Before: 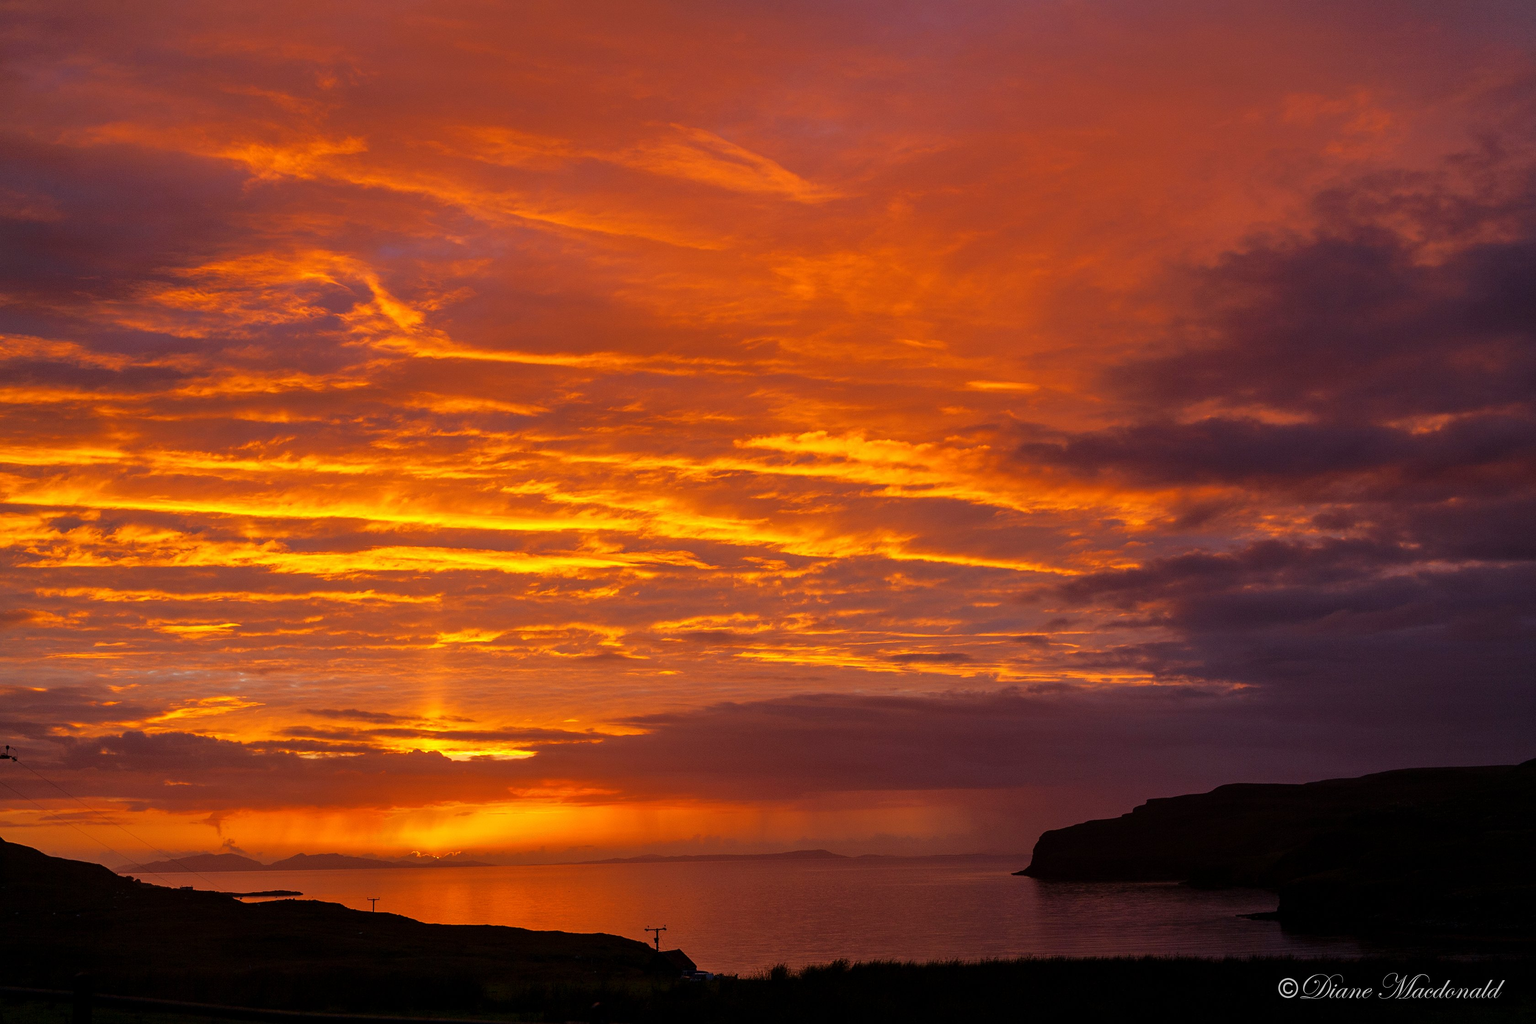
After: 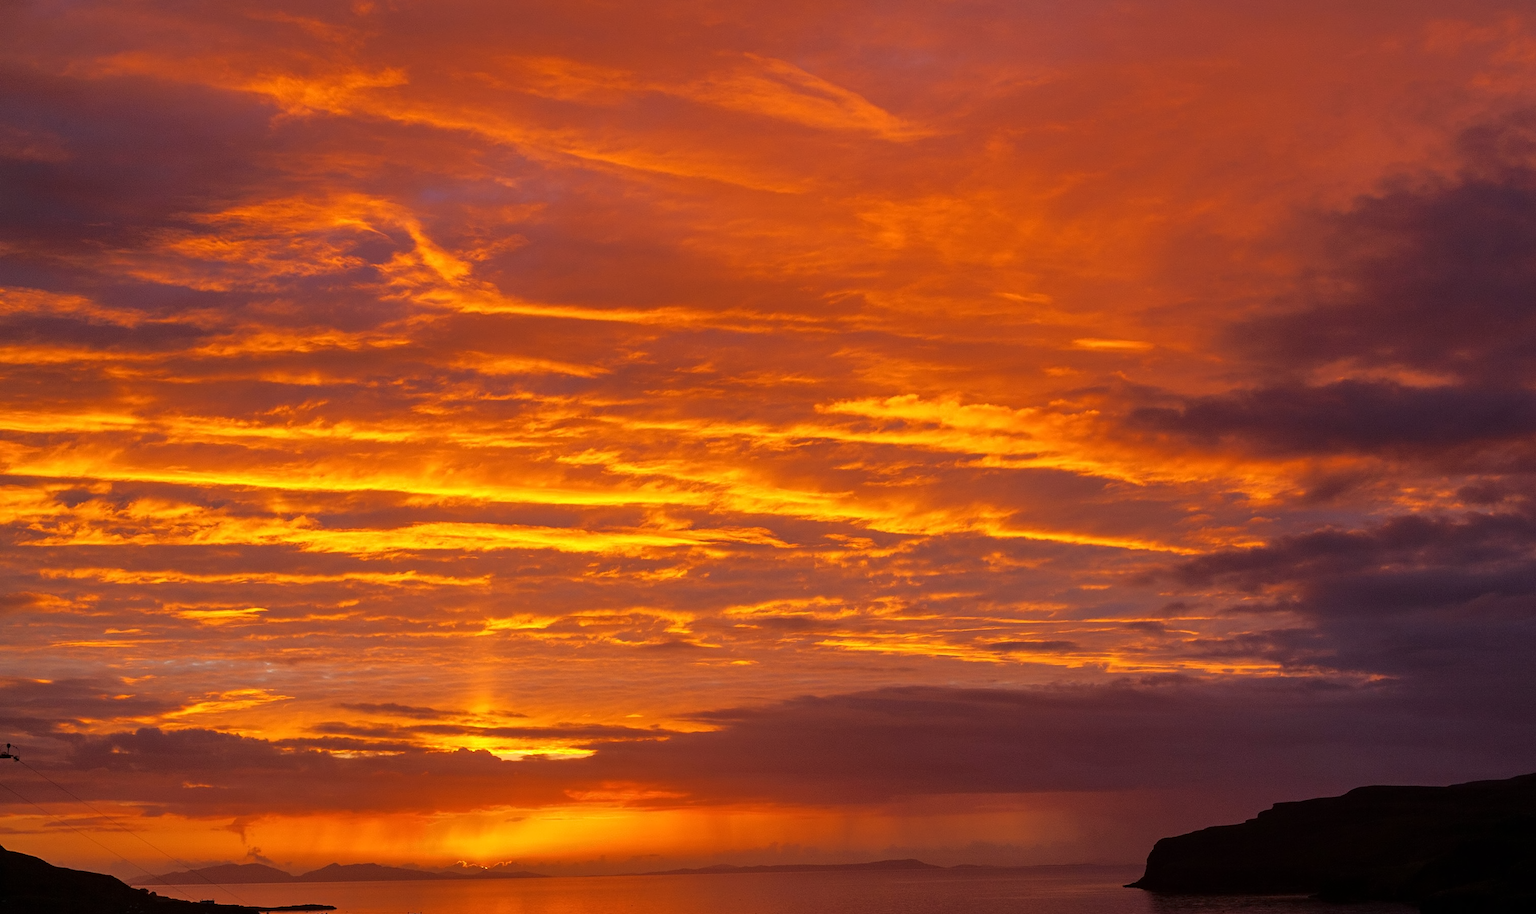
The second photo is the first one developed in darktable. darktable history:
crop: top 7.441%, right 9.893%, bottom 12.086%
contrast equalizer: octaves 7, y [[0.5 ×4, 0.524, 0.59], [0.5 ×6], [0.5 ×6], [0, 0, 0, 0.01, 0.045, 0.012], [0, 0, 0, 0.044, 0.195, 0.131]], mix 0.332
